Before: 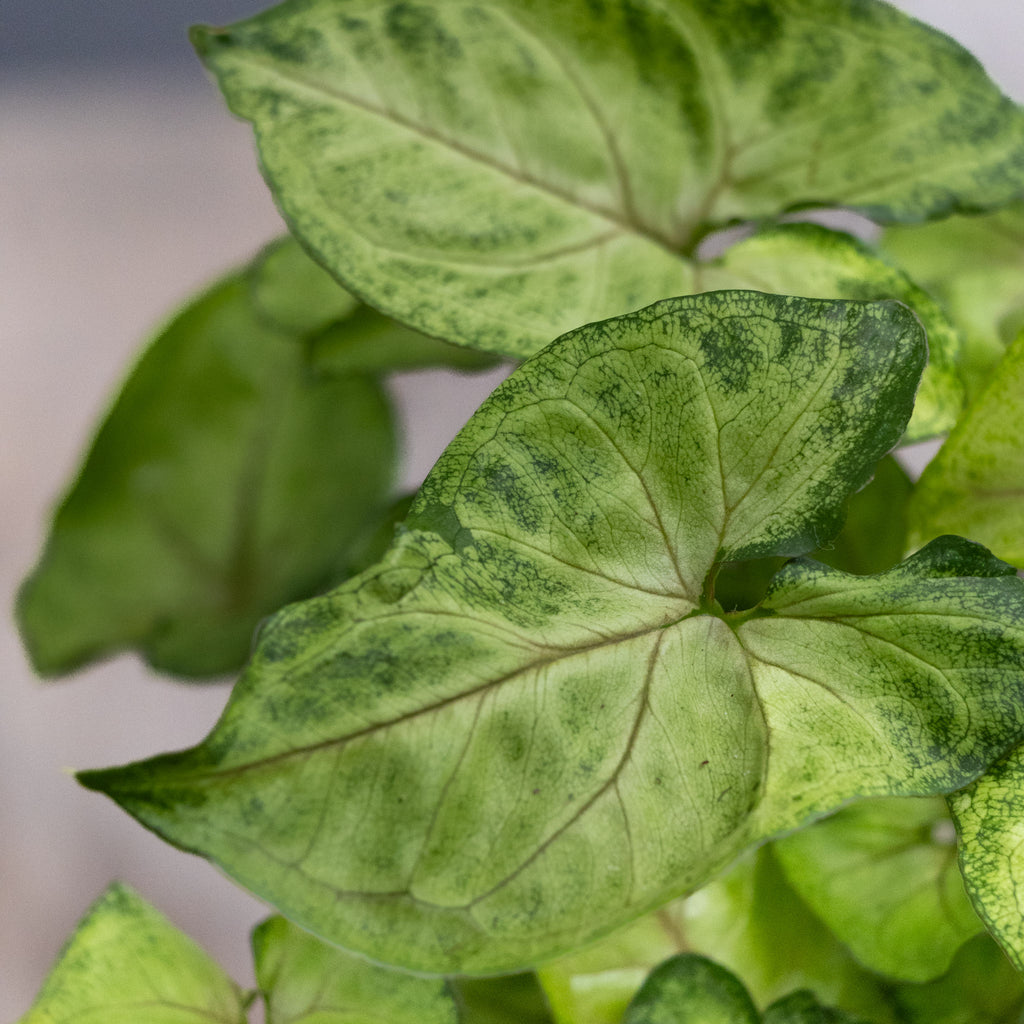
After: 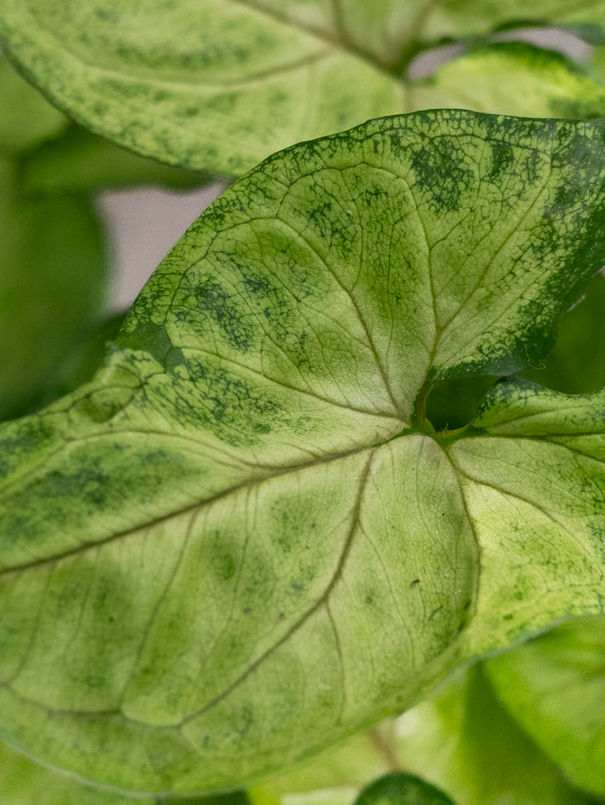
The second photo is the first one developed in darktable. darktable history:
color correction: highlights a* 4.02, highlights b* 4.98, shadows a* -7.55, shadows b* 4.98
crop and rotate: left 28.256%, top 17.734%, right 12.656%, bottom 3.573%
